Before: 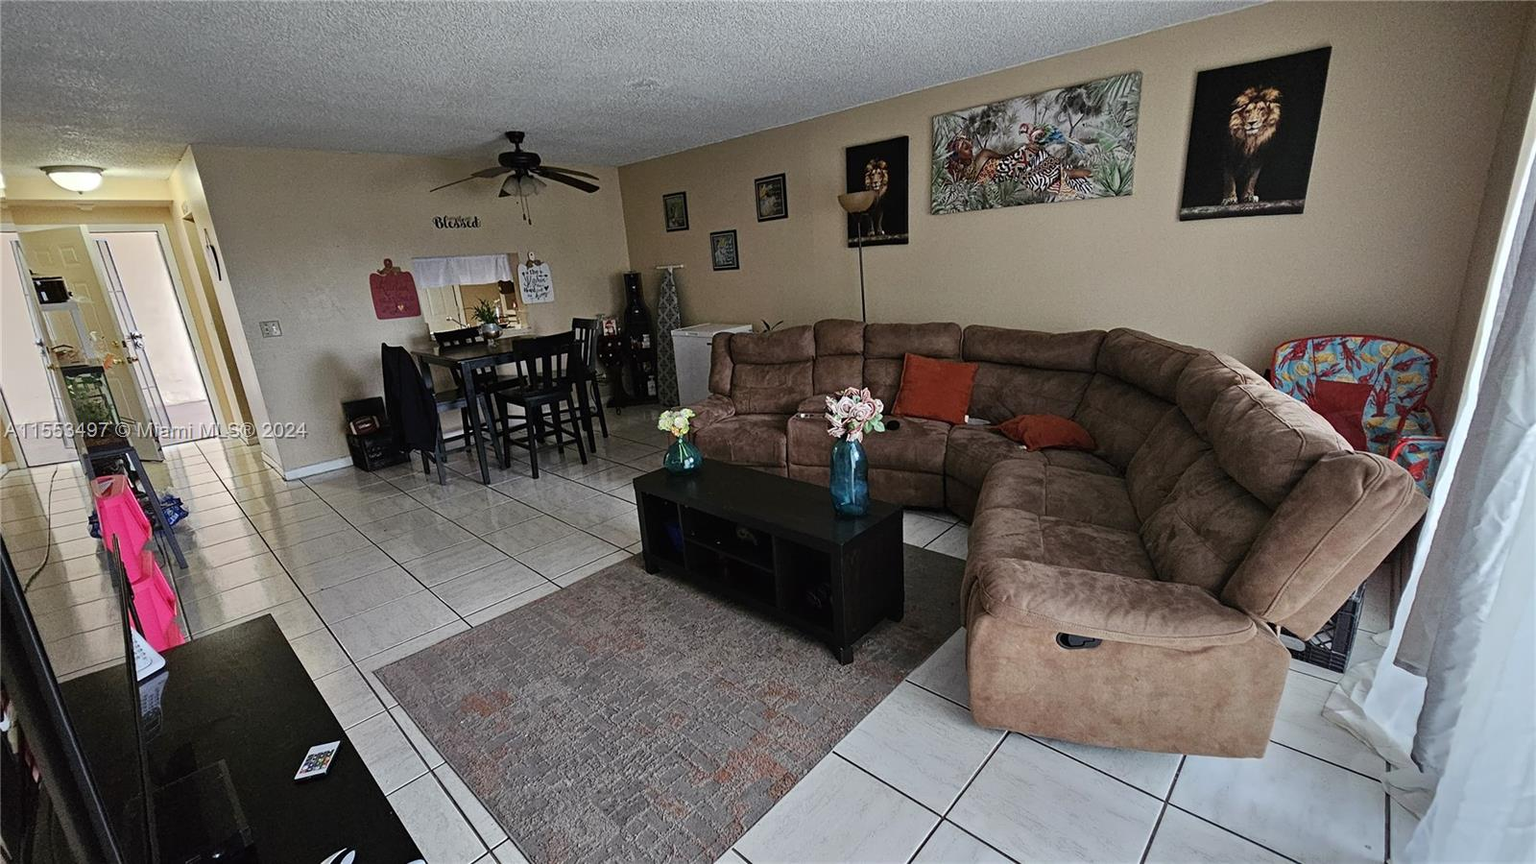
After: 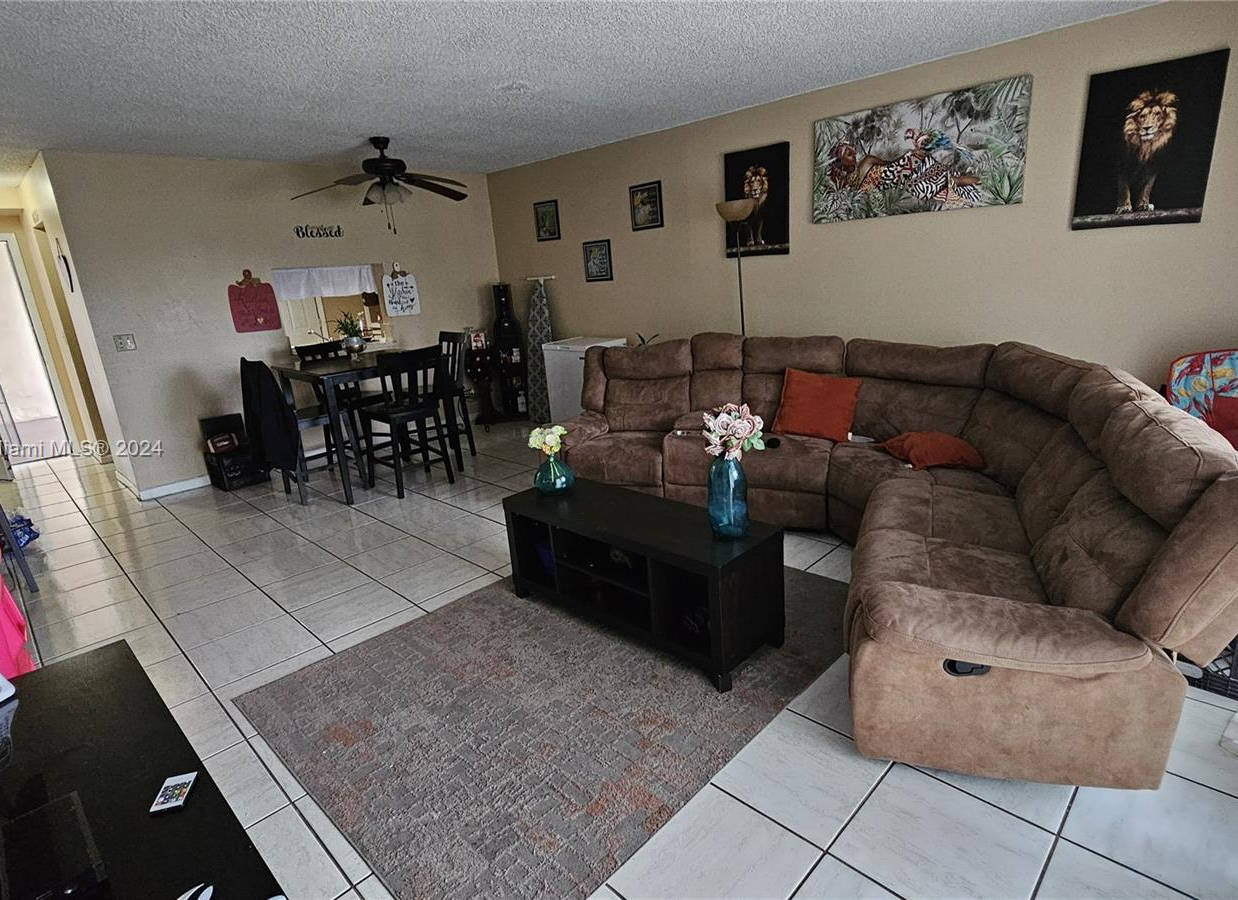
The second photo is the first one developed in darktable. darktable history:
crop: left 9.868%, right 12.726%
